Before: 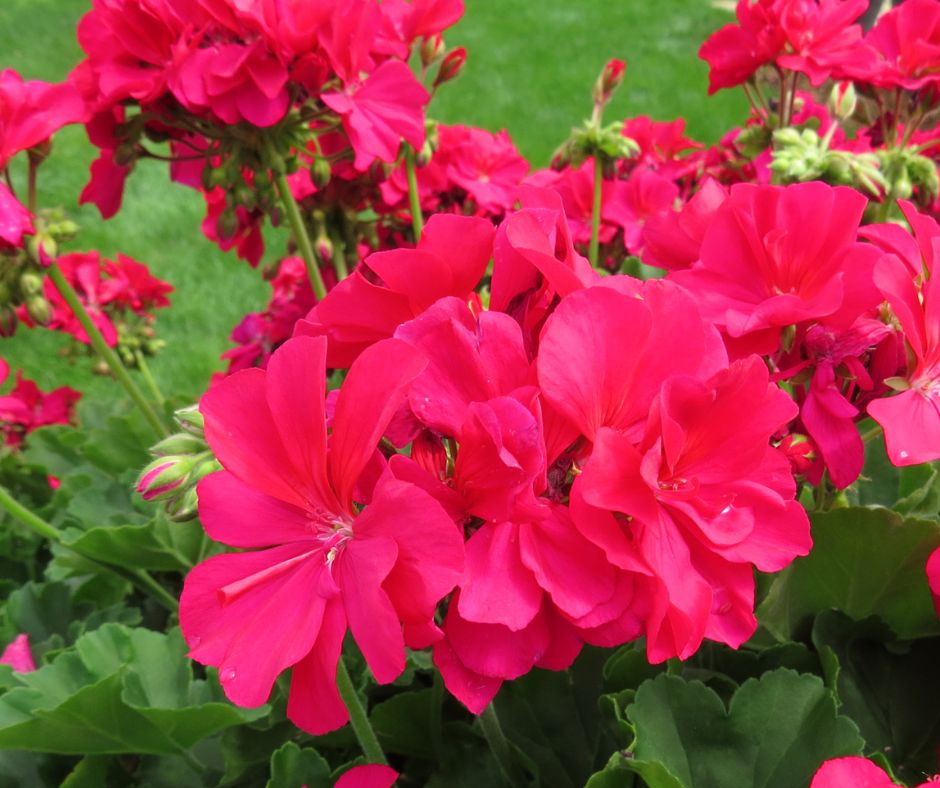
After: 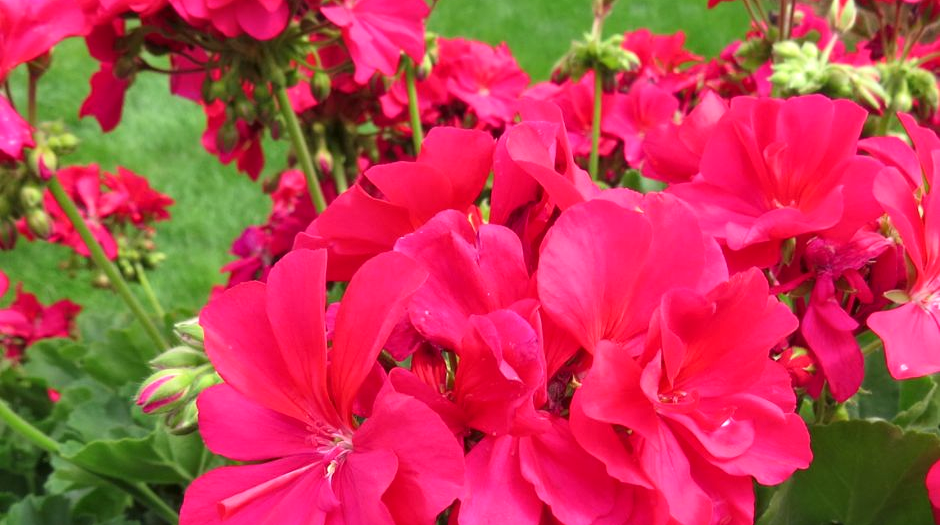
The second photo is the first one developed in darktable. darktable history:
crop: top 11.166%, bottom 22.168%
exposure: exposure 0.178 EV, compensate exposure bias true, compensate highlight preservation false
local contrast: mode bilateral grid, contrast 20, coarseness 50, detail 120%, midtone range 0.2
